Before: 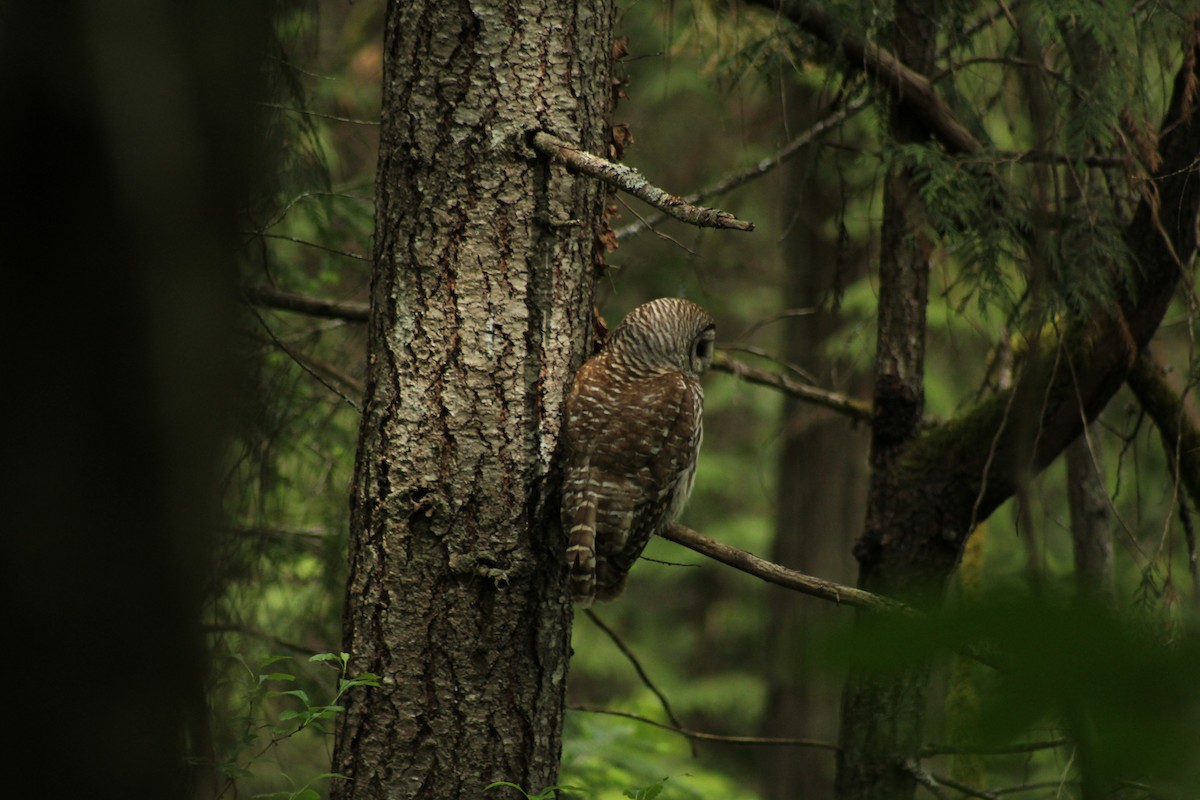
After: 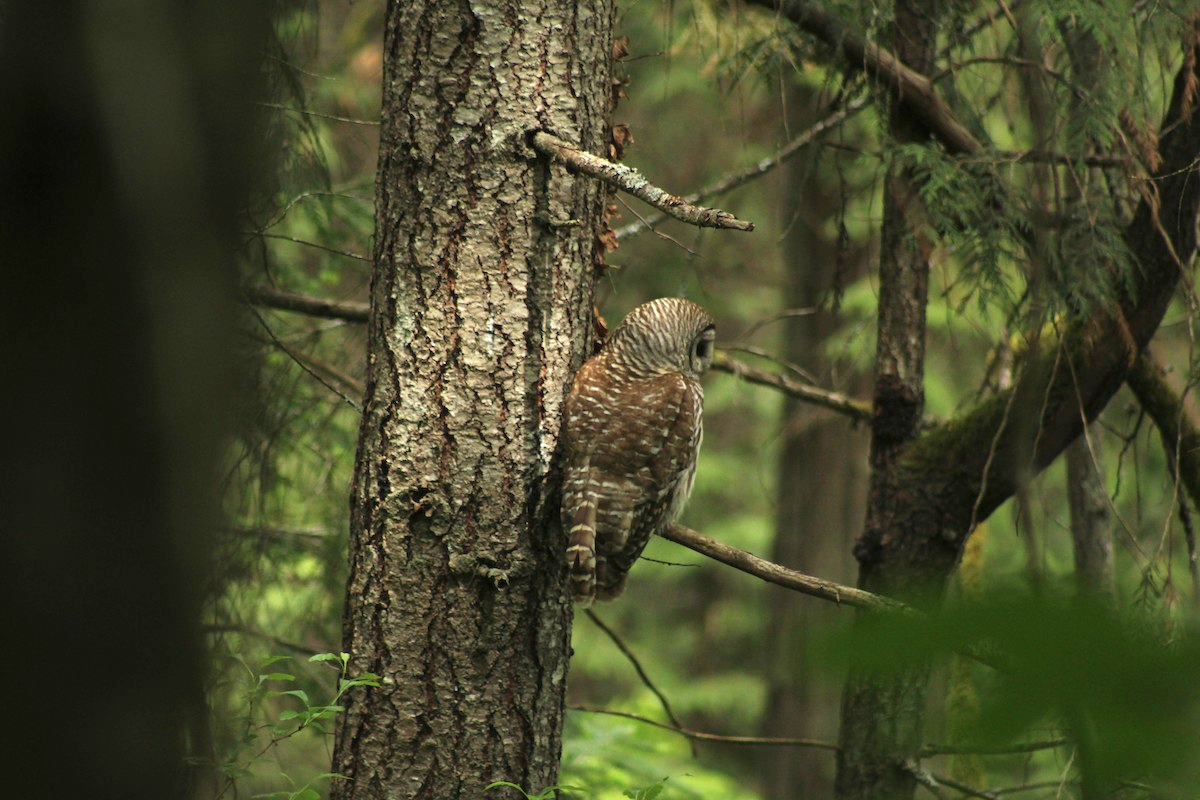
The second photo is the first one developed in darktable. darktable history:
levels: levels [0, 0.478, 1]
contrast brightness saturation: saturation -0.05
exposure: black level correction -0.001, exposure 0.9 EV, compensate exposure bias true, compensate highlight preservation false
